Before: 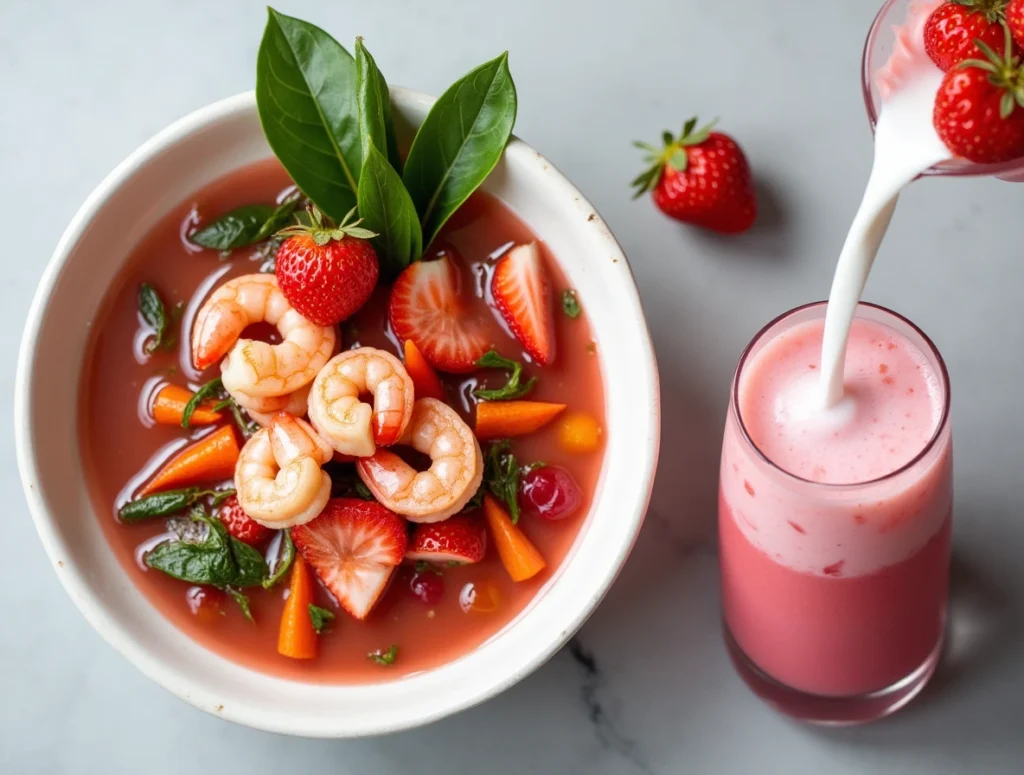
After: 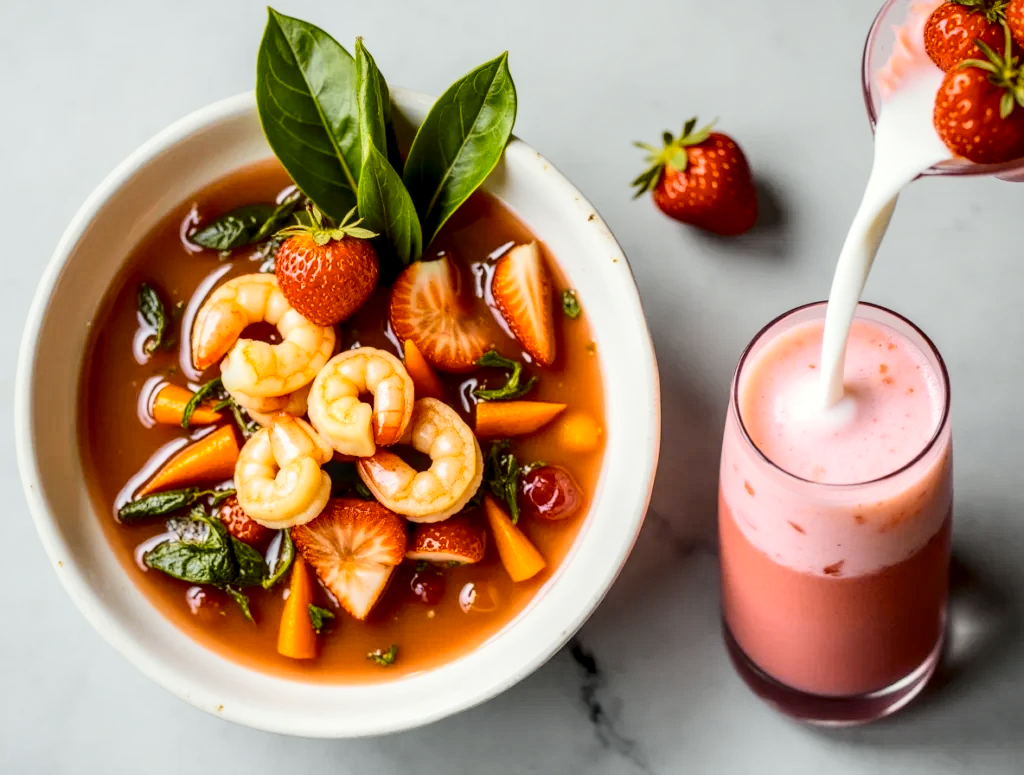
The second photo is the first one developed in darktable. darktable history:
tone curve: curves: ch0 [(0, 0.03) (0.113, 0.087) (0.207, 0.184) (0.515, 0.612) (0.712, 0.793) (1, 0.946)]; ch1 [(0, 0) (0.172, 0.123) (0.317, 0.279) (0.407, 0.401) (0.476, 0.482) (0.505, 0.499) (0.534, 0.534) (0.632, 0.645) (0.726, 0.745) (1, 1)]; ch2 [(0, 0) (0.411, 0.424) (0.476, 0.492) (0.521, 0.524) (0.541, 0.559) (0.65, 0.699) (1, 1)], color space Lab, independent channels, preserve colors none
color contrast: green-magenta contrast 0.85, blue-yellow contrast 1.25, unbound 0
local contrast: detail 150%
